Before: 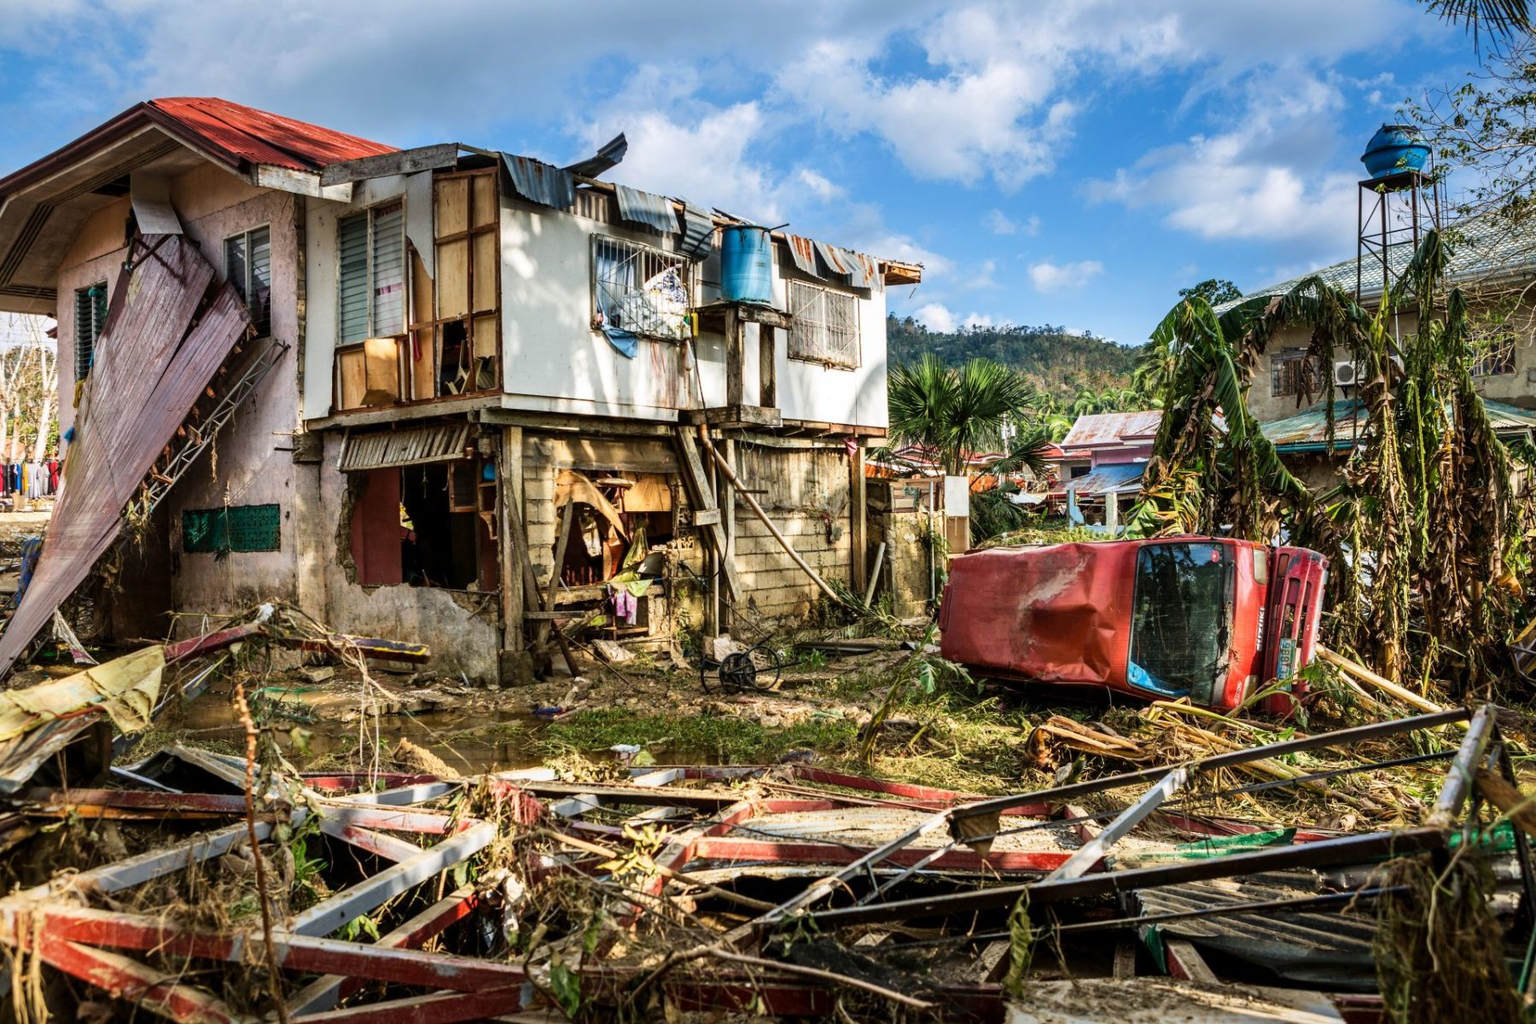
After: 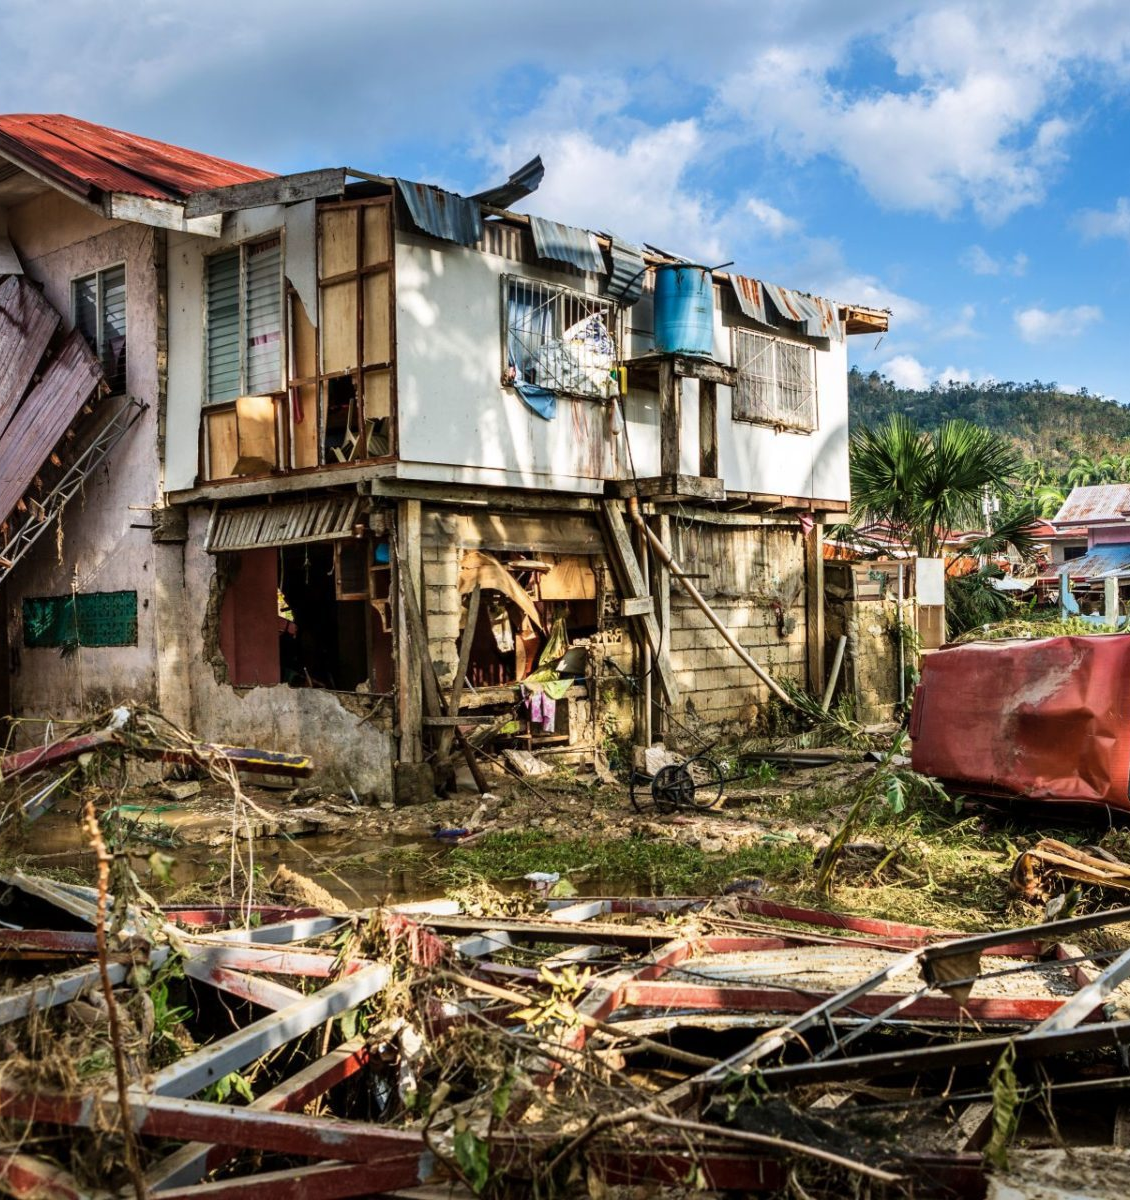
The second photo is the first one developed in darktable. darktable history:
color zones: curves: ch1 [(0, 0.469) (0.01, 0.469) (0.12, 0.446) (0.248, 0.469) (0.5, 0.5) (0.748, 0.5) (0.99, 0.469) (1, 0.469)]
crop: left 10.644%, right 26.528%
